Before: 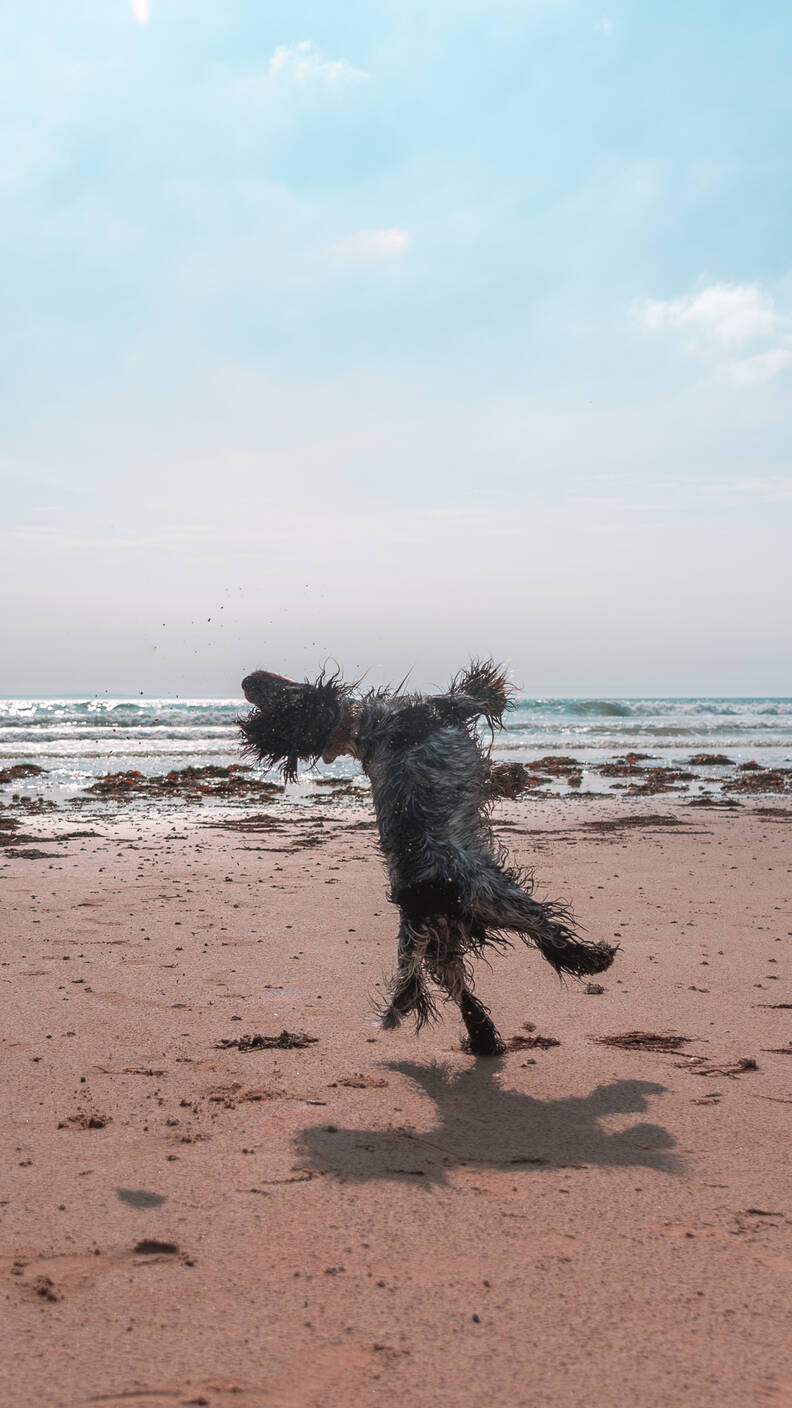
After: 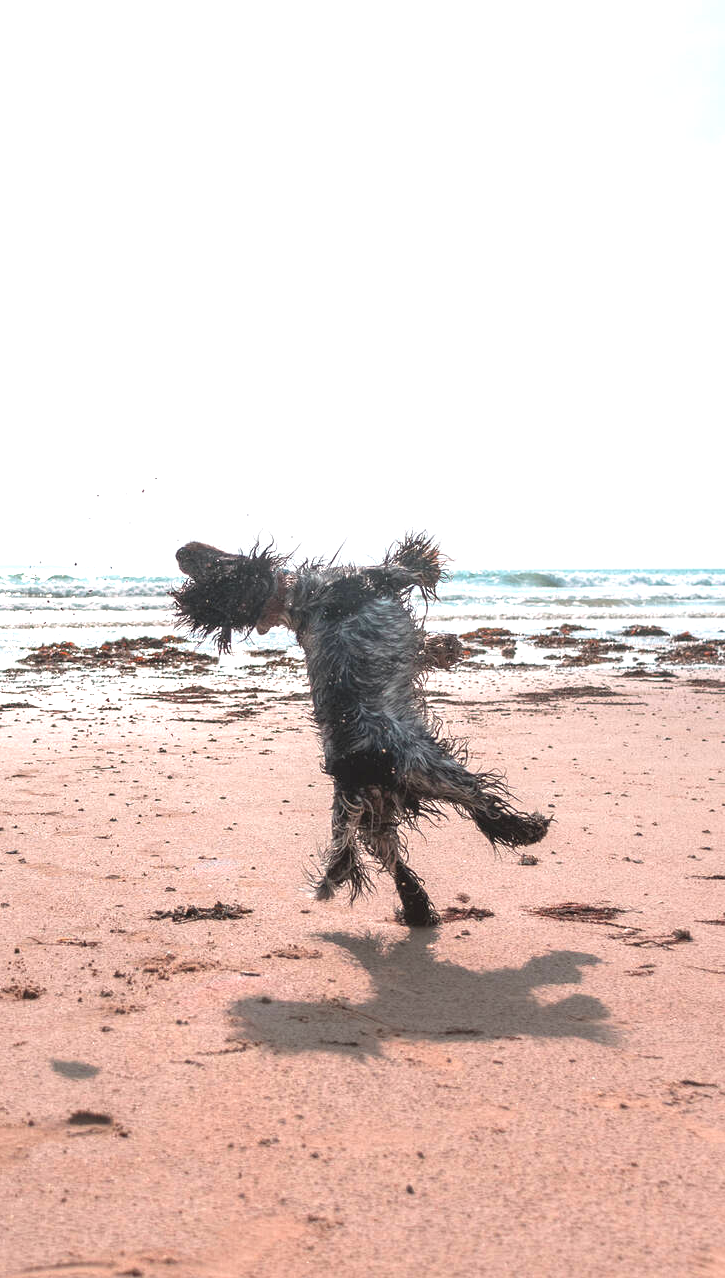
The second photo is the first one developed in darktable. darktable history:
exposure: black level correction -0.002, exposure 1.114 EV, compensate highlight preservation false
crop and rotate: left 8.34%, top 9.188%
contrast brightness saturation: saturation -0.043
